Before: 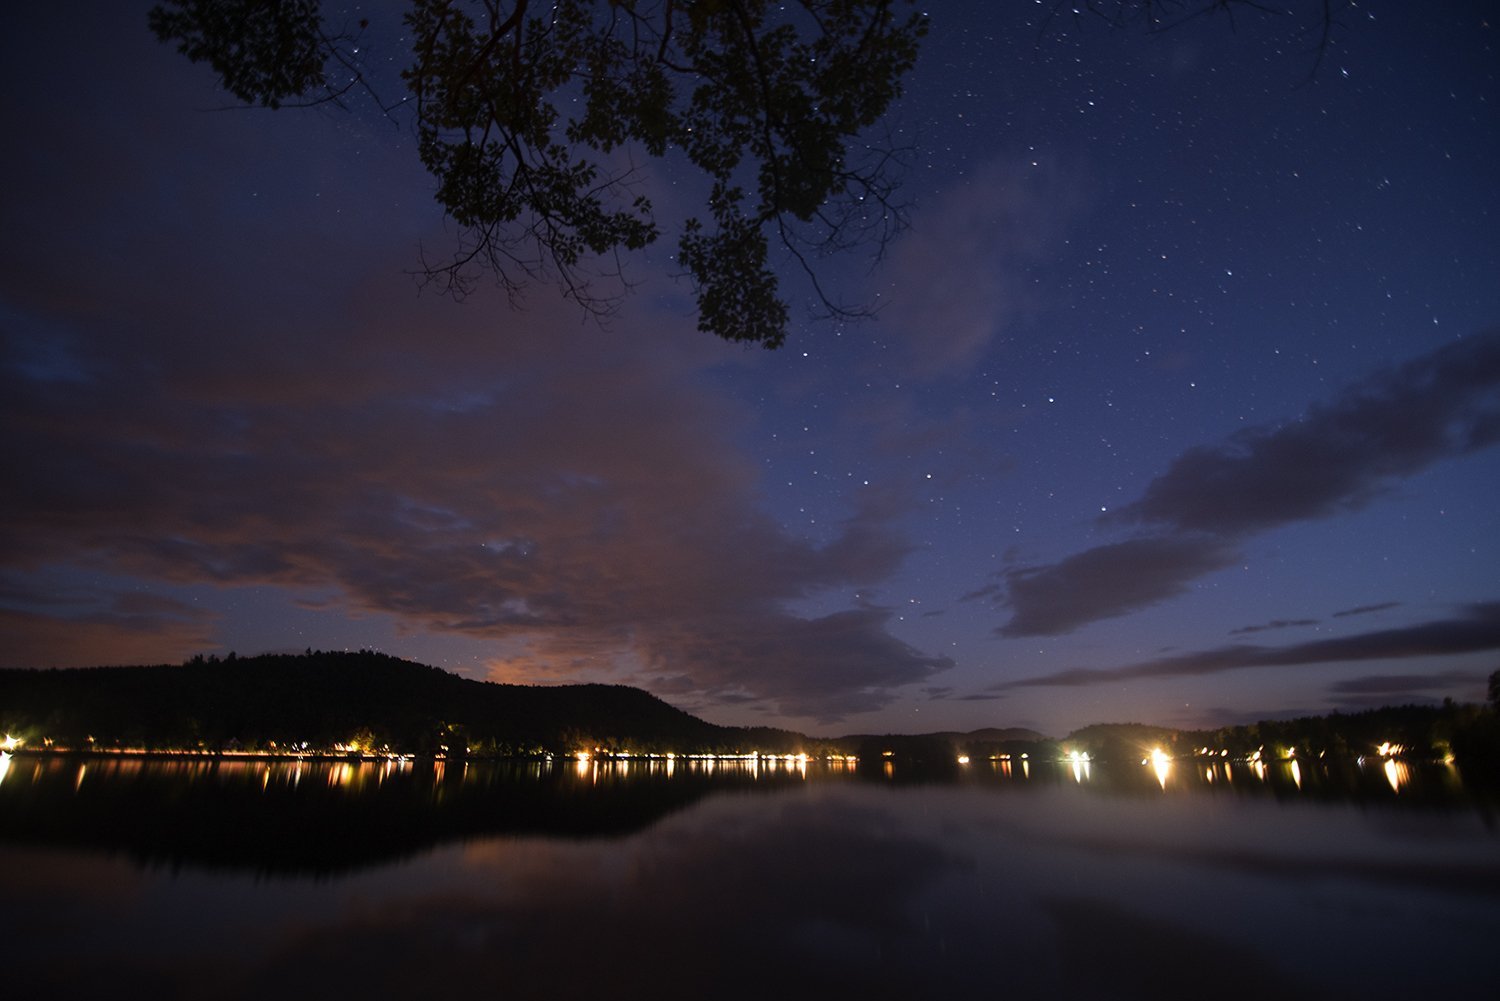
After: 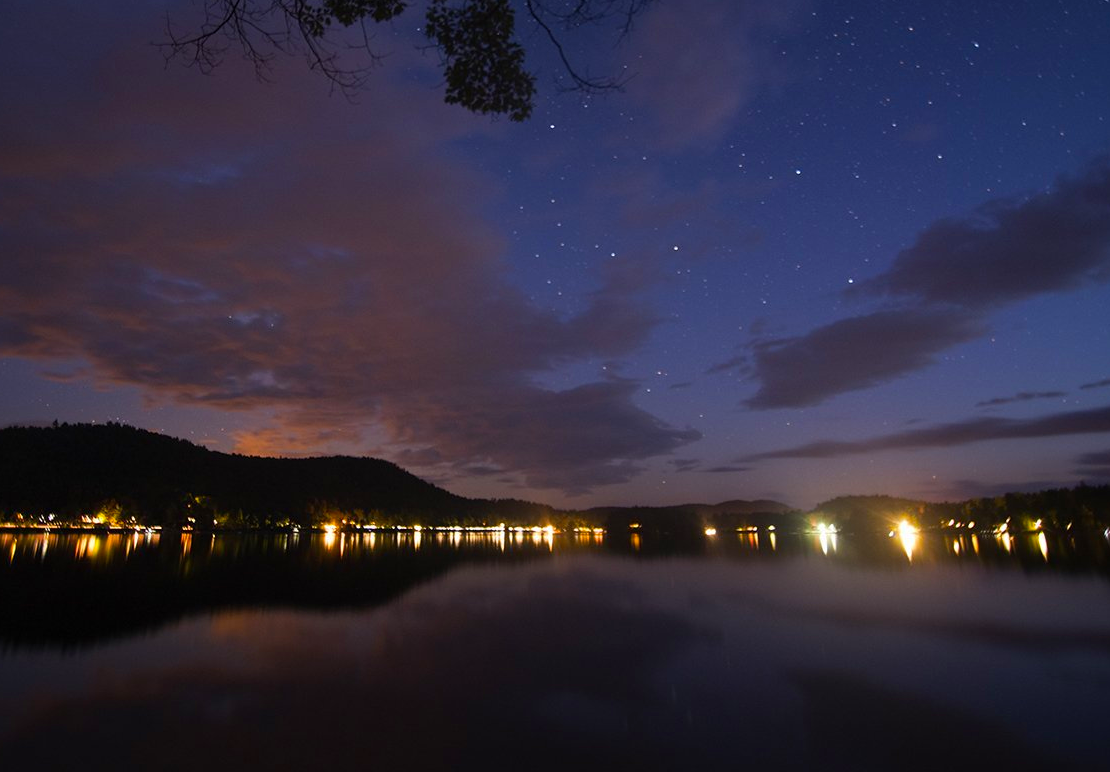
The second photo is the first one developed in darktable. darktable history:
crop: left 16.871%, top 22.857%, right 9.116%
color balance rgb: perceptual saturation grading › global saturation 25%, global vibrance 20%
